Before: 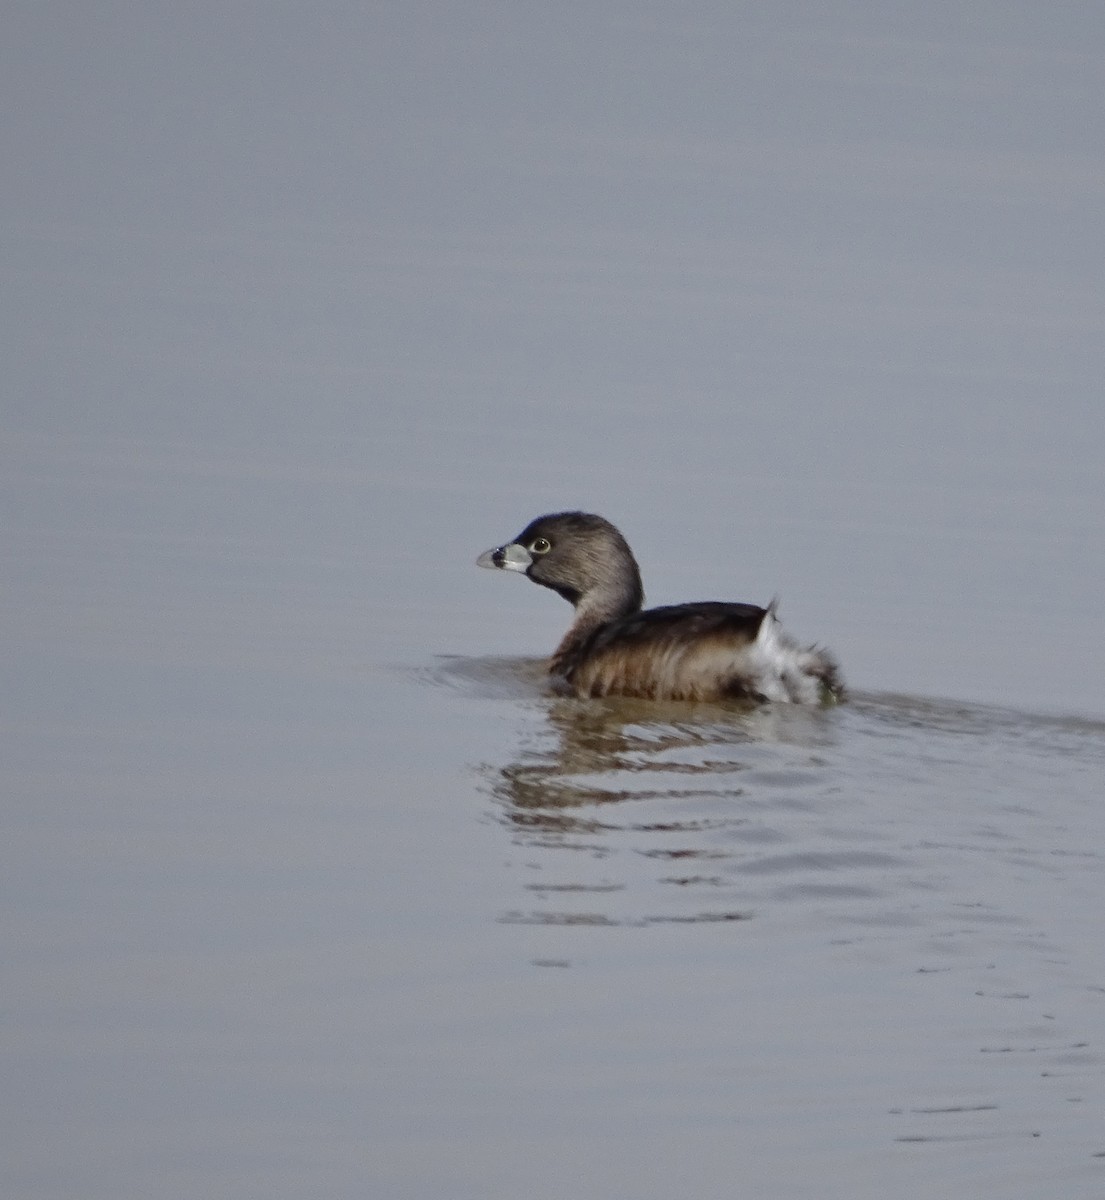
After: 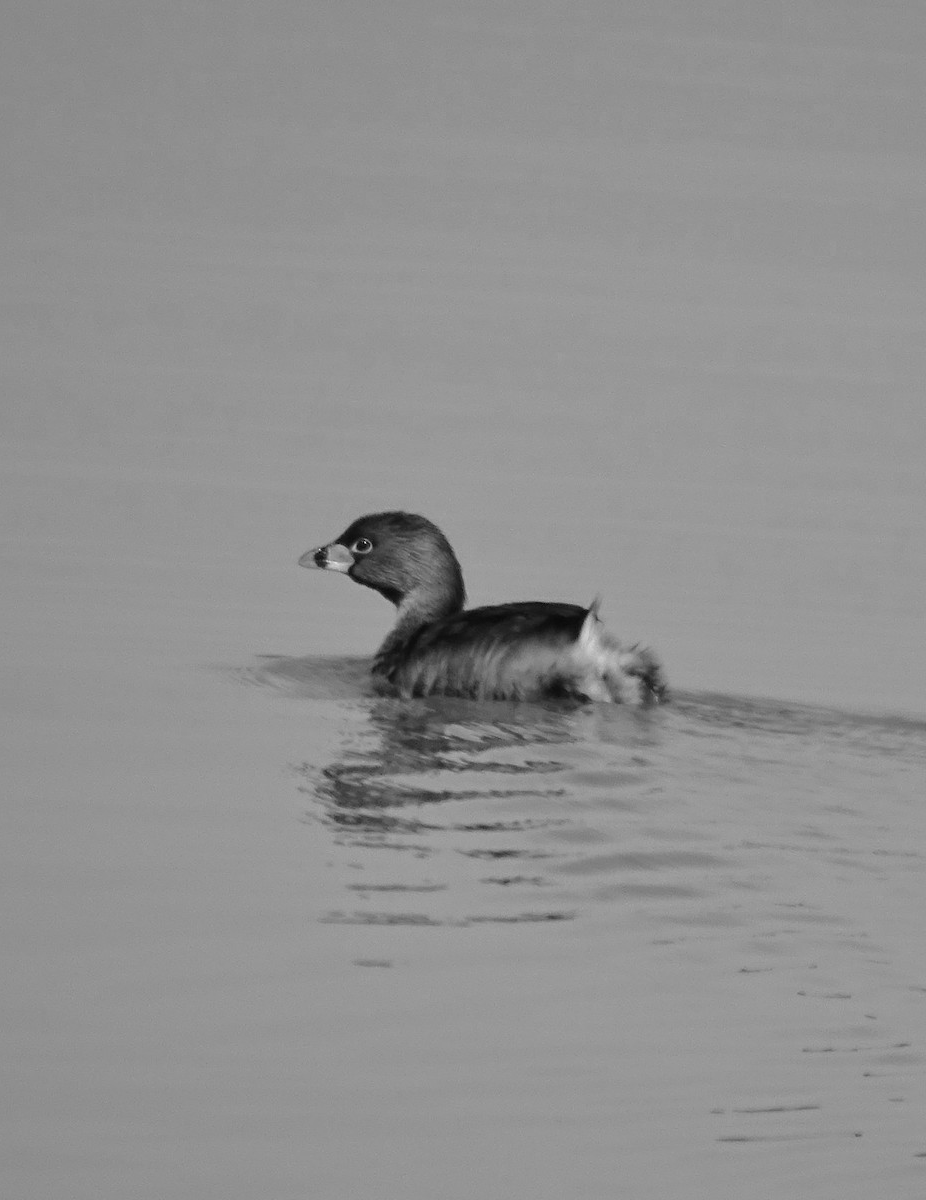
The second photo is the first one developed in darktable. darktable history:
contrast brightness saturation: saturation -1
crop: left 16.145%
